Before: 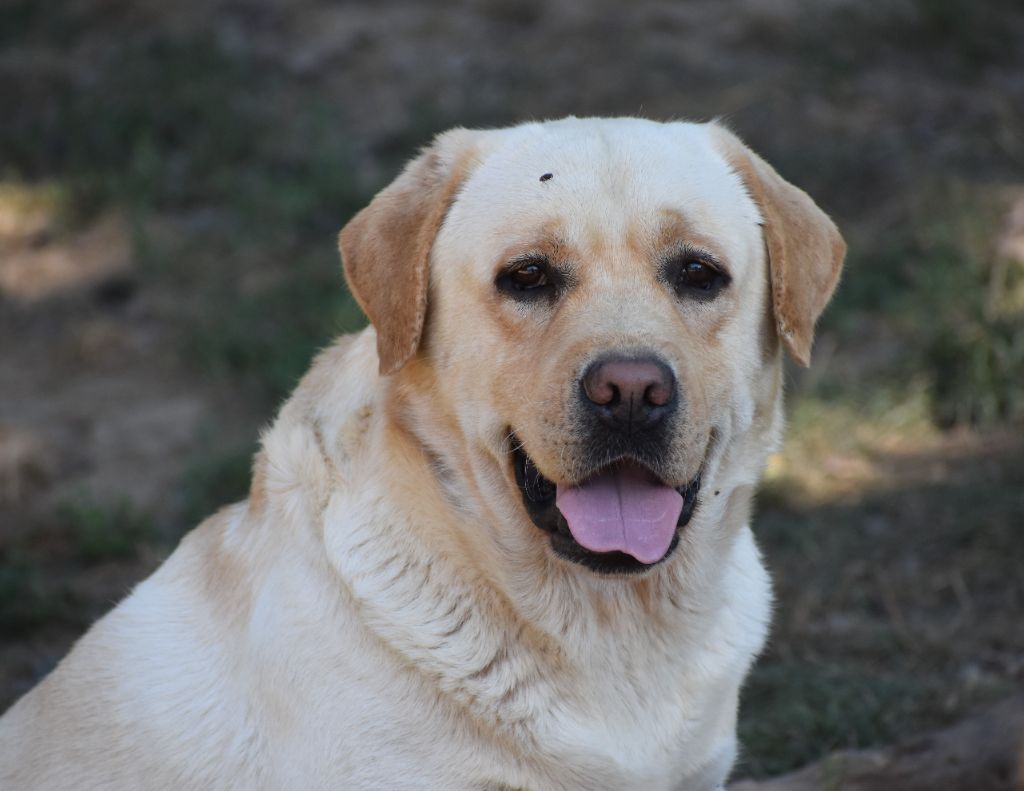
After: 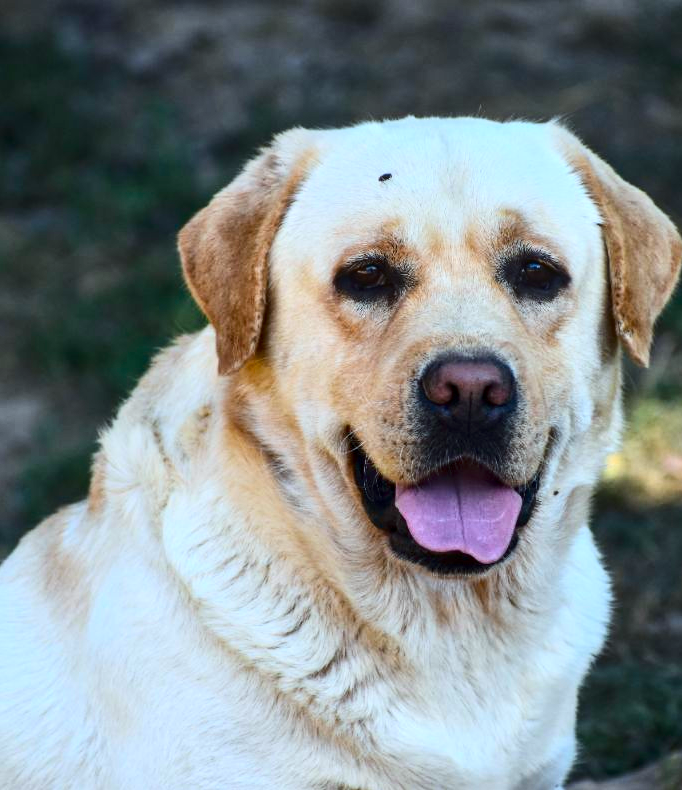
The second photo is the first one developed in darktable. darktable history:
contrast brightness saturation: contrast 0.28
crop and rotate: left 15.754%, right 17.579%
color balance rgb: linear chroma grading › global chroma 15%, perceptual saturation grading › global saturation 30%
local contrast: detail 130%
exposure: exposure 0.3 EV, compensate highlight preservation false
color calibration: output R [1.003, 0.027, -0.041, 0], output G [-0.018, 1.043, -0.038, 0], output B [0.071, -0.086, 1.017, 0], illuminant as shot in camera, x 0.359, y 0.362, temperature 4570.54 K
